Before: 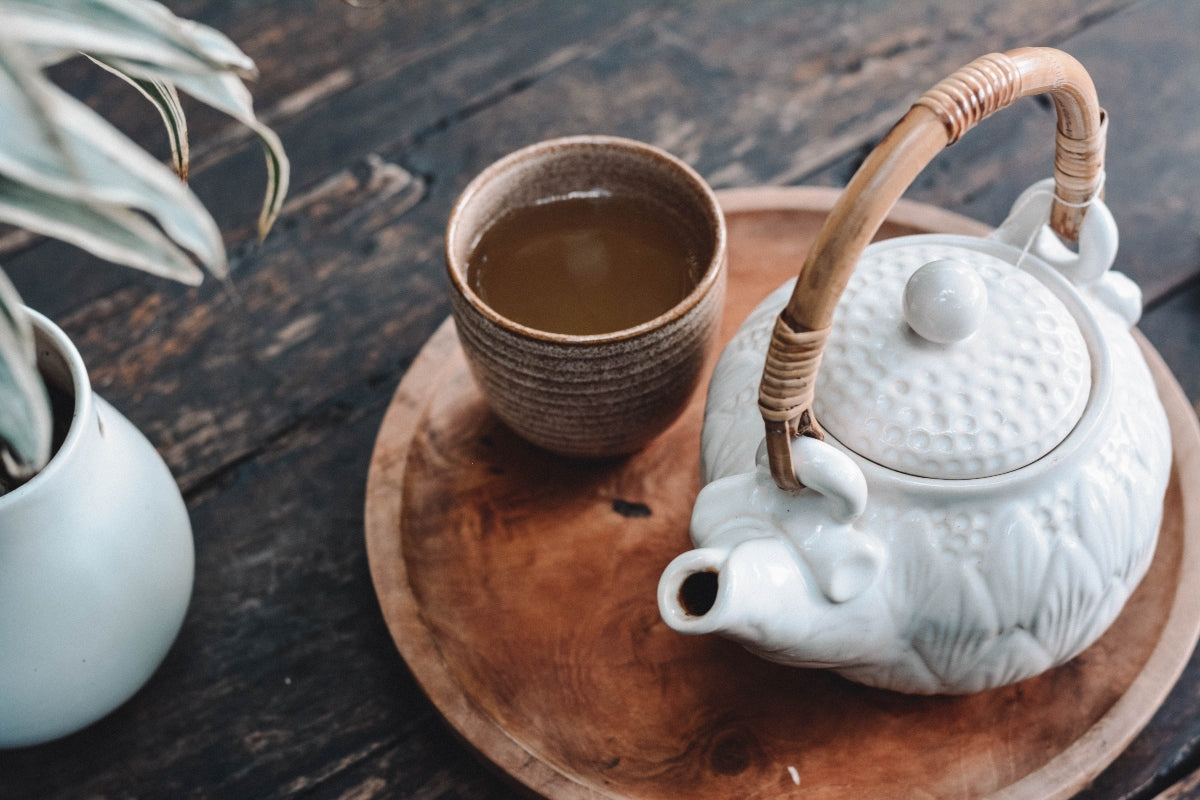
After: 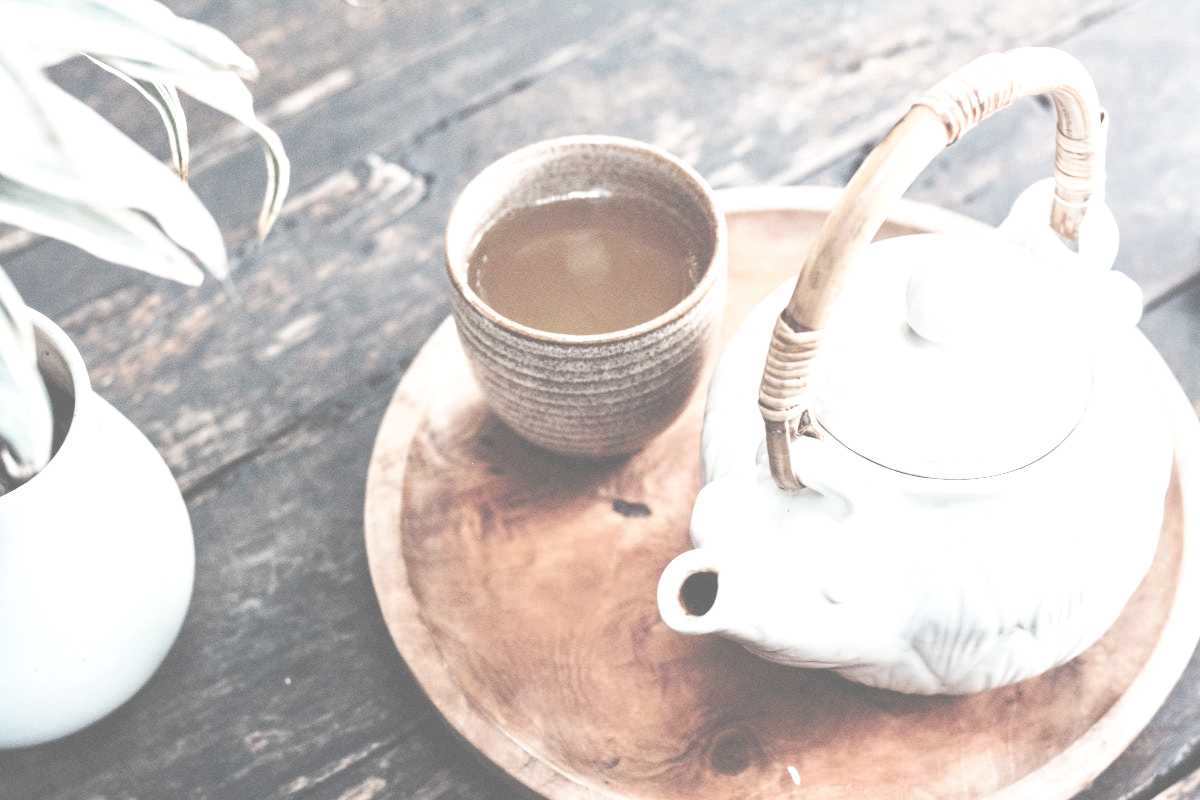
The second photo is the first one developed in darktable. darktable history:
exposure: black level correction -0.023, exposure 1.396 EV, compensate highlight preservation false
base curve: curves: ch0 [(0, 0) (0.036, 0.025) (0.121, 0.166) (0.206, 0.329) (0.605, 0.79) (1, 1)], preserve colors none
contrast brightness saturation: brightness 0.188, saturation -0.493
